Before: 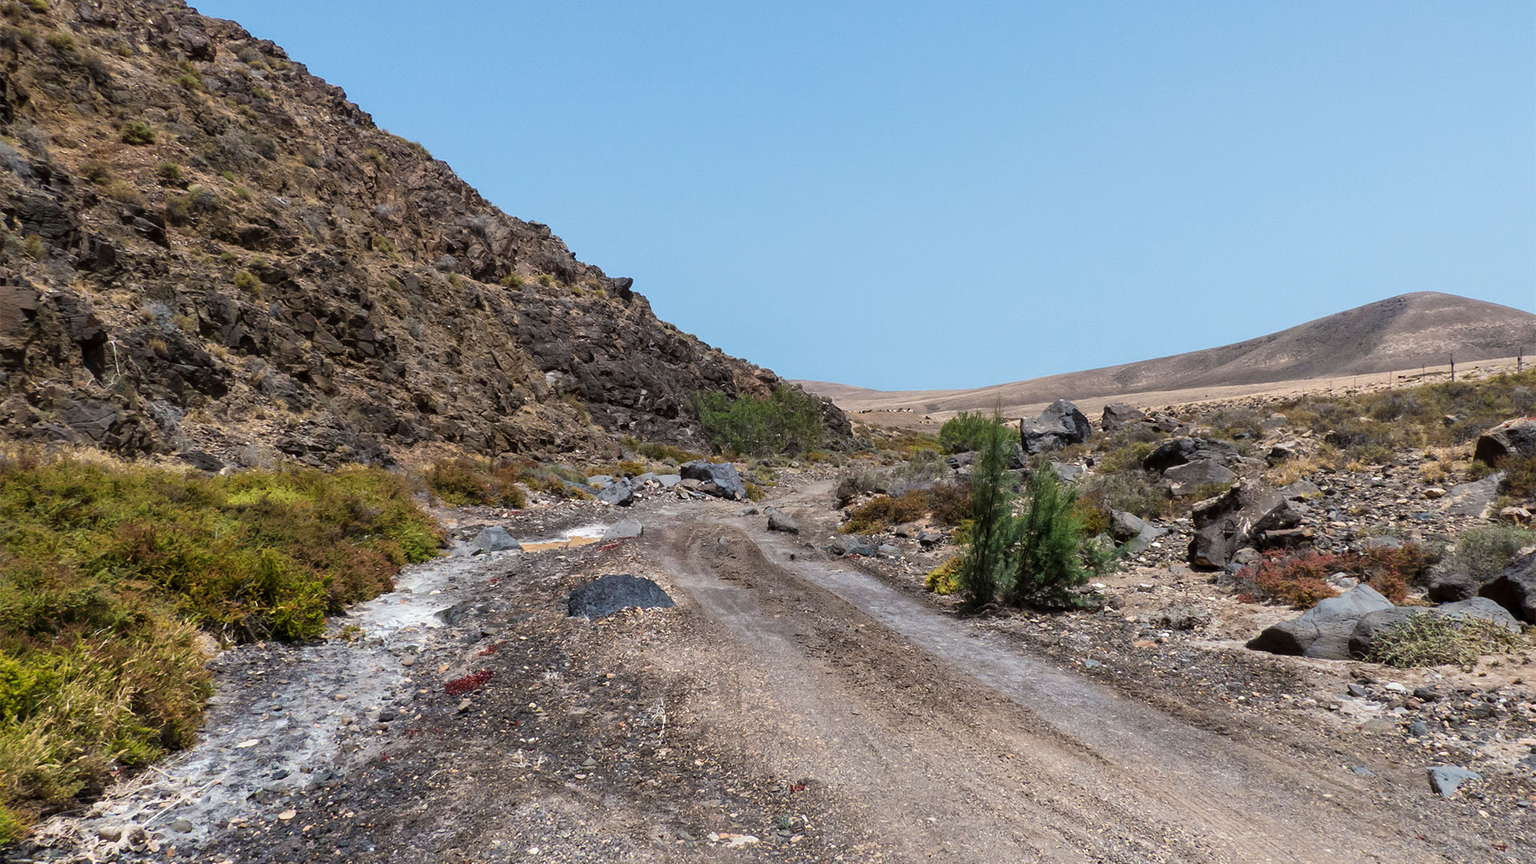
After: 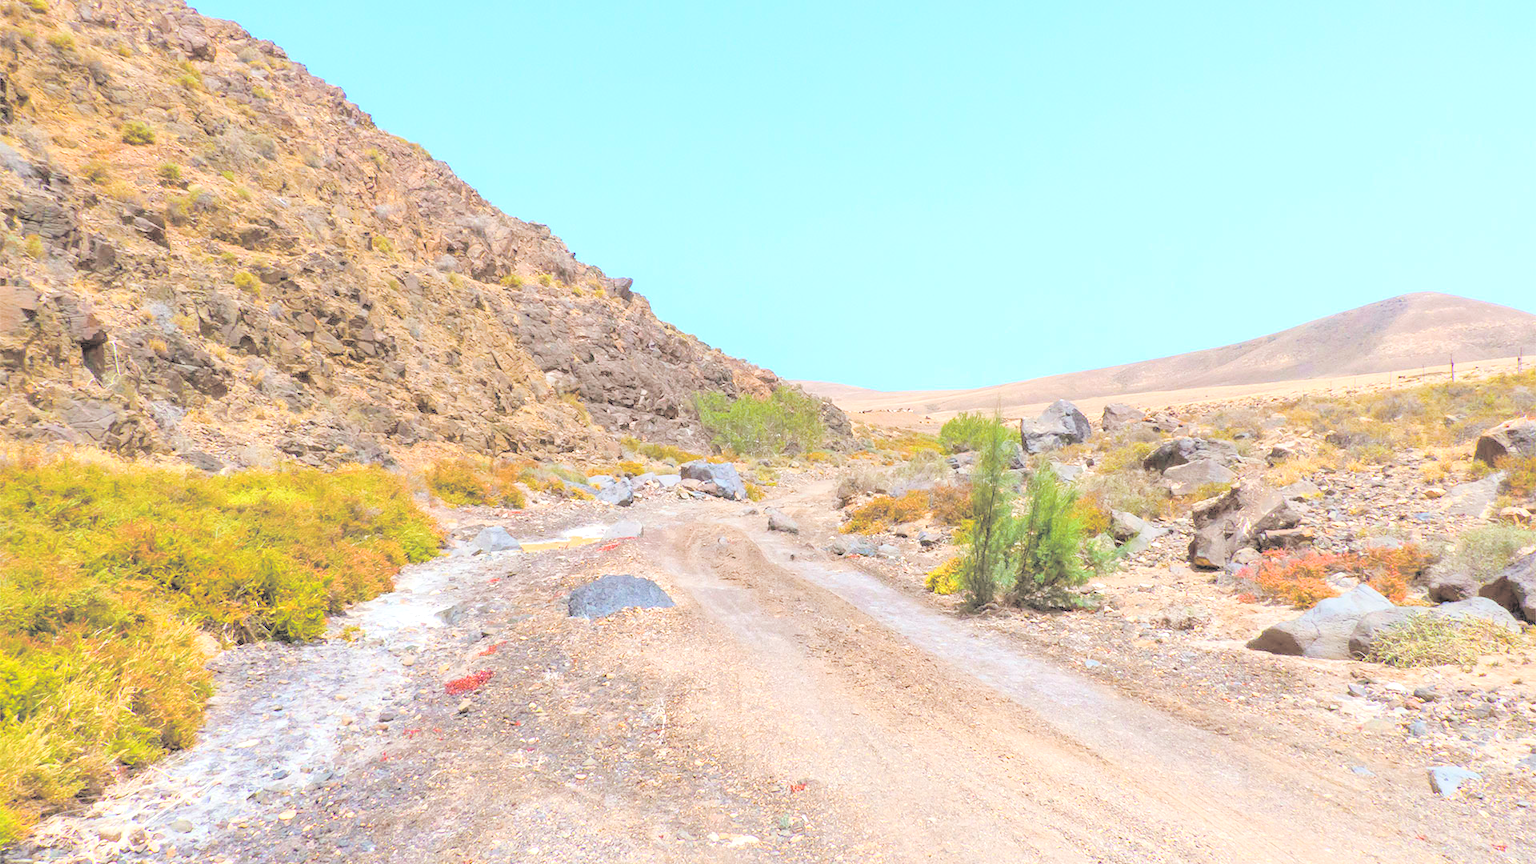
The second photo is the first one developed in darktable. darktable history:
color balance rgb: power › chroma 0.696%, power › hue 60°, linear chroma grading › global chroma 14.591%, perceptual saturation grading › global saturation 44.899%, perceptual saturation grading › highlights -50.482%, perceptual saturation grading › shadows 31.007%, perceptual brilliance grading › highlights 3.076%, contrast -10.008%
contrast brightness saturation: brightness 0.986
exposure: black level correction 0, exposure 0.698 EV, compensate exposure bias true, compensate highlight preservation false
